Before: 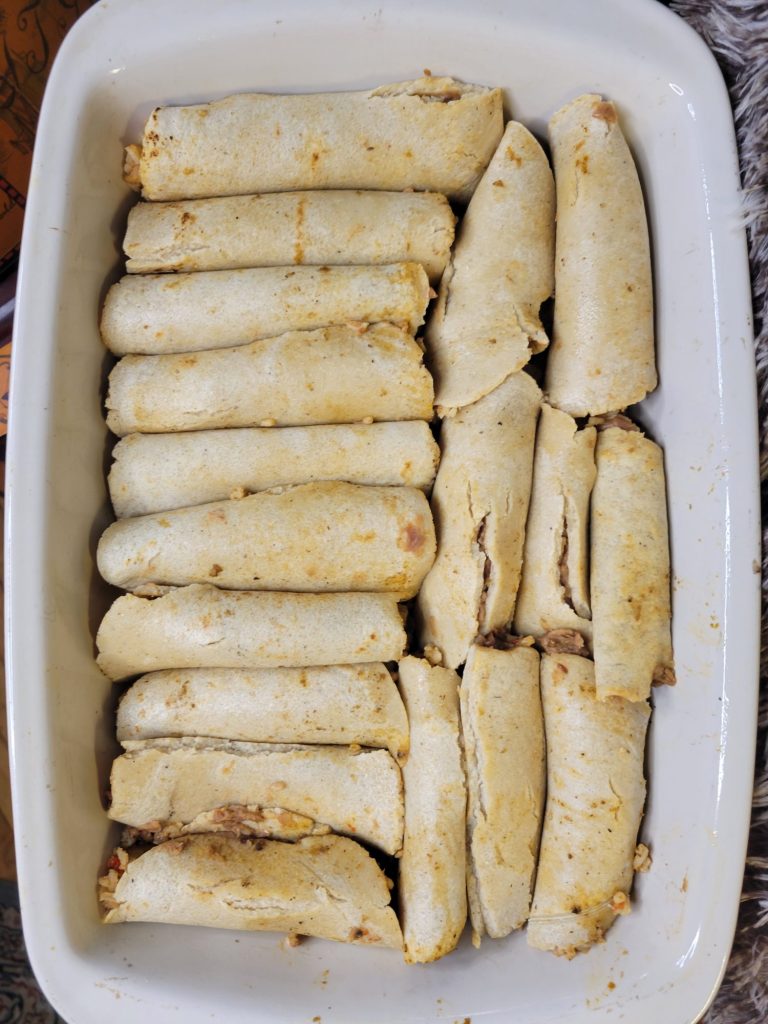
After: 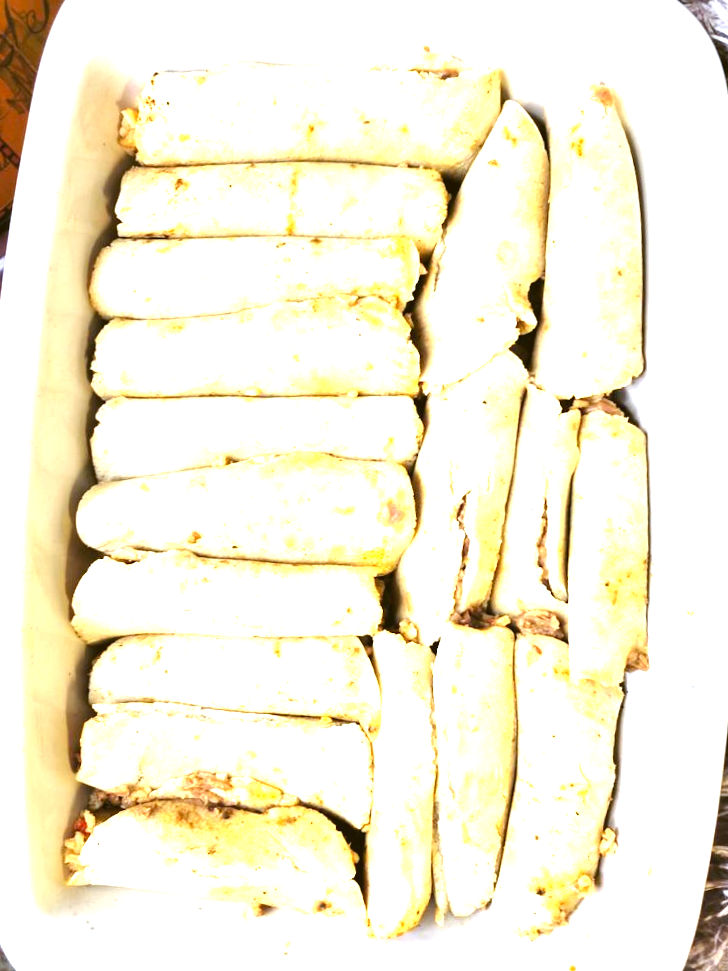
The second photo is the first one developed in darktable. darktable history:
levels: levels [0, 0.281, 0.562]
color balance: lift [1.004, 1.002, 1.002, 0.998], gamma [1, 1.007, 1.002, 0.993], gain [1, 0.977, 1.013, 1.023], contrast -3.64%
crop and rotate: angle -2.38°
